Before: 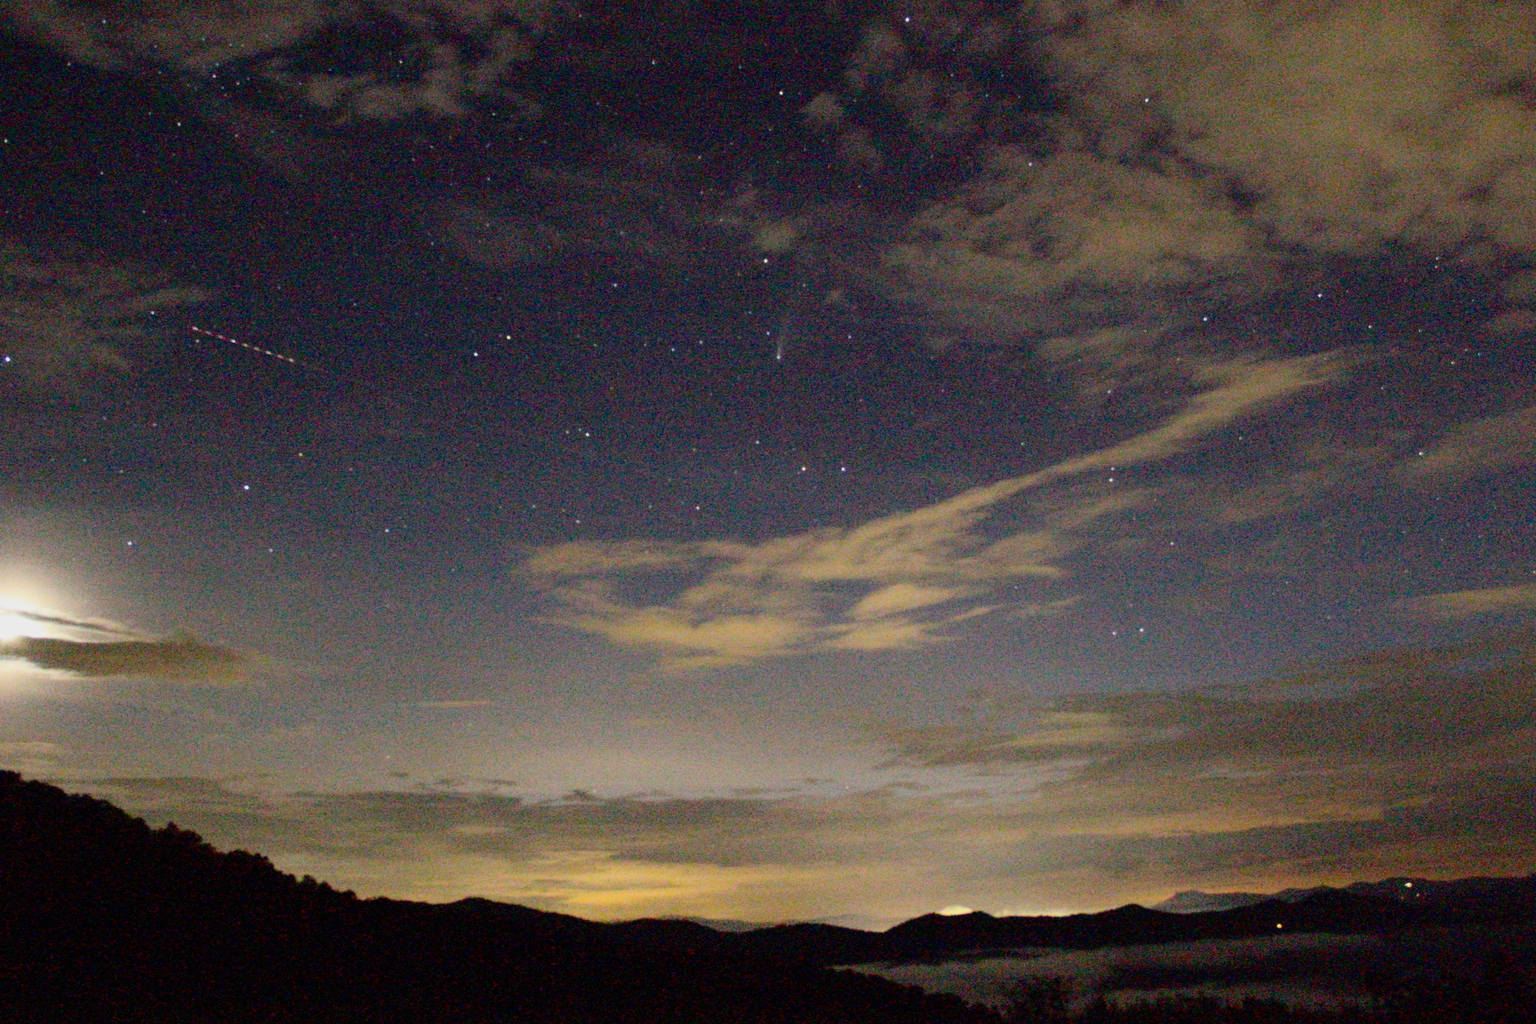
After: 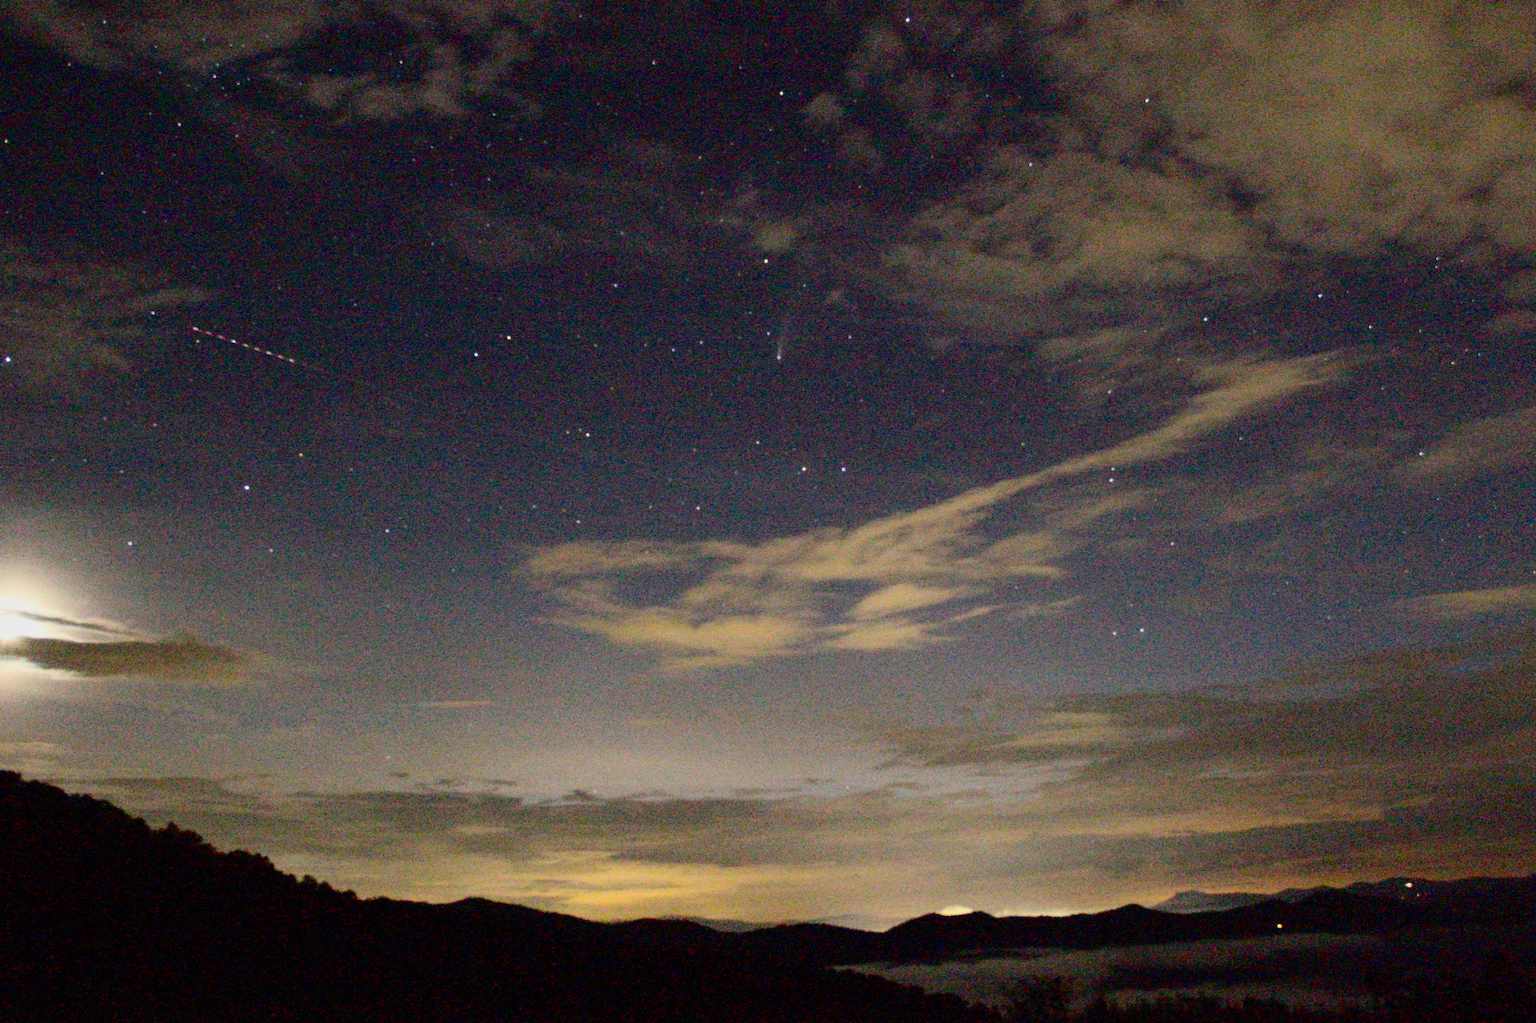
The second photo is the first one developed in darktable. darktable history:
contrast brightness saturation: contrast 0.137
tone equalizer: -7 EV 0.179 EV, -6 EV 0.094 EV, -5 EV 0.07 EV, -4 EV 0.075 EV, -2 EV -0.022 EV, -1 EV -0.05 EV, +0 EV -0.084 EV
